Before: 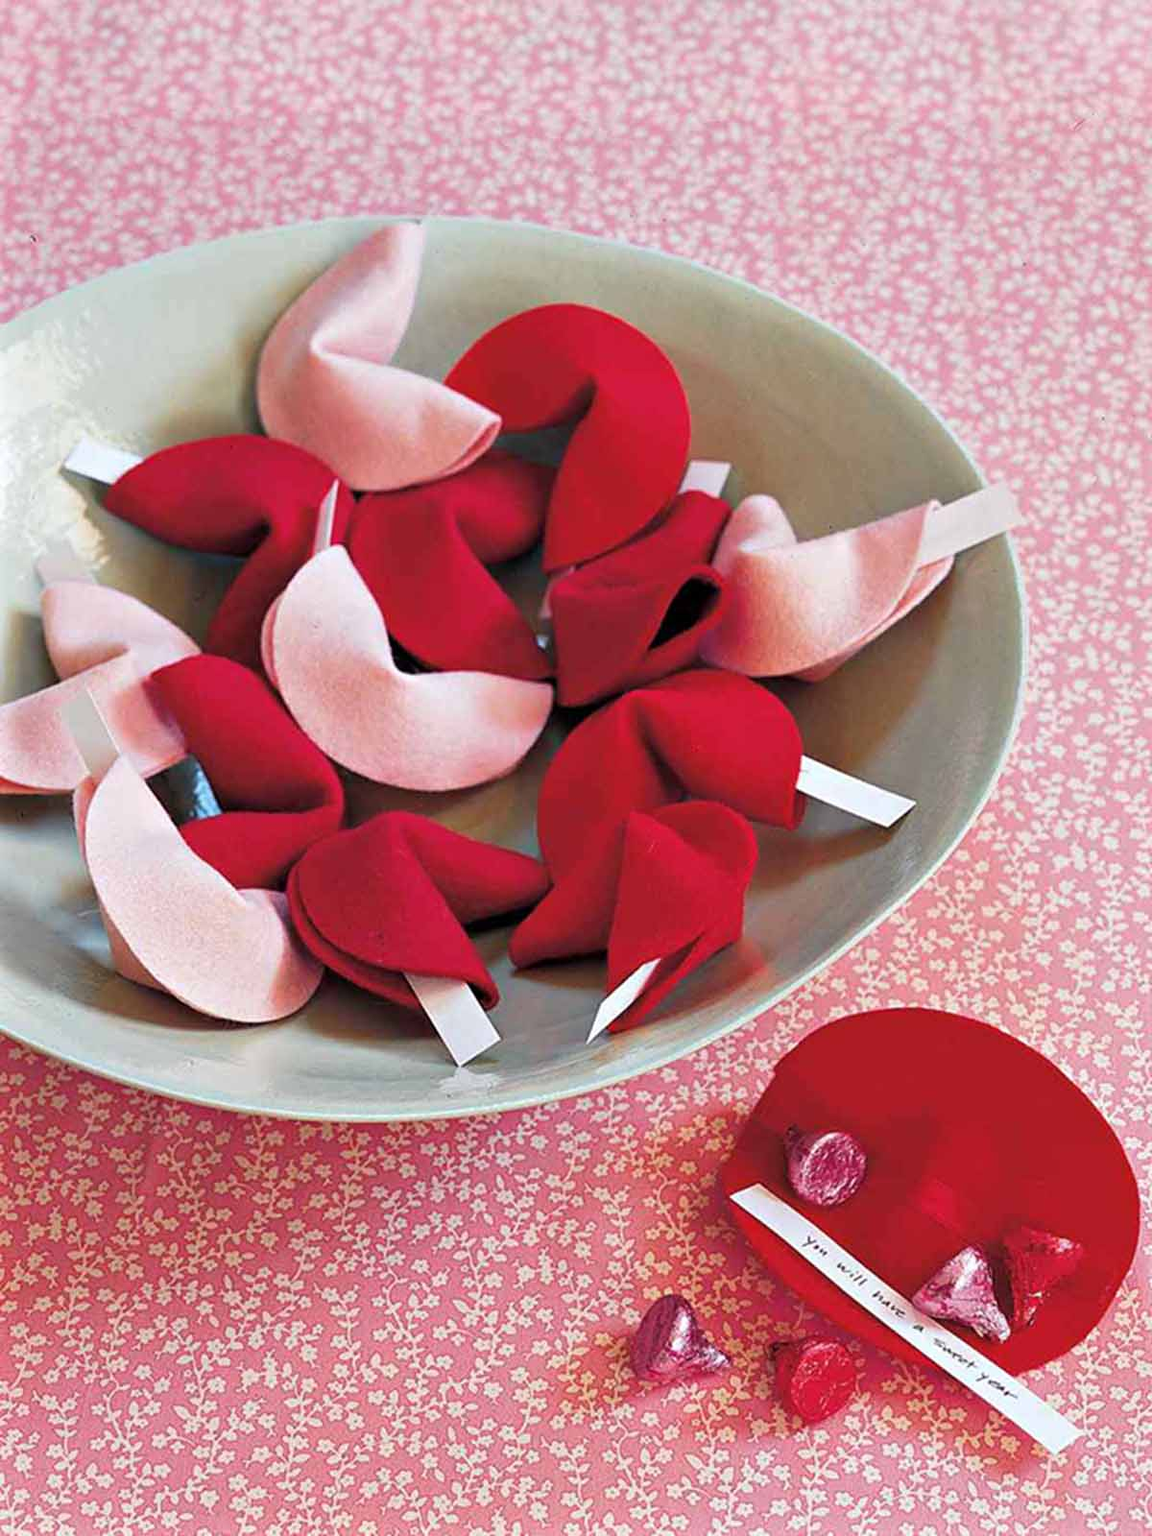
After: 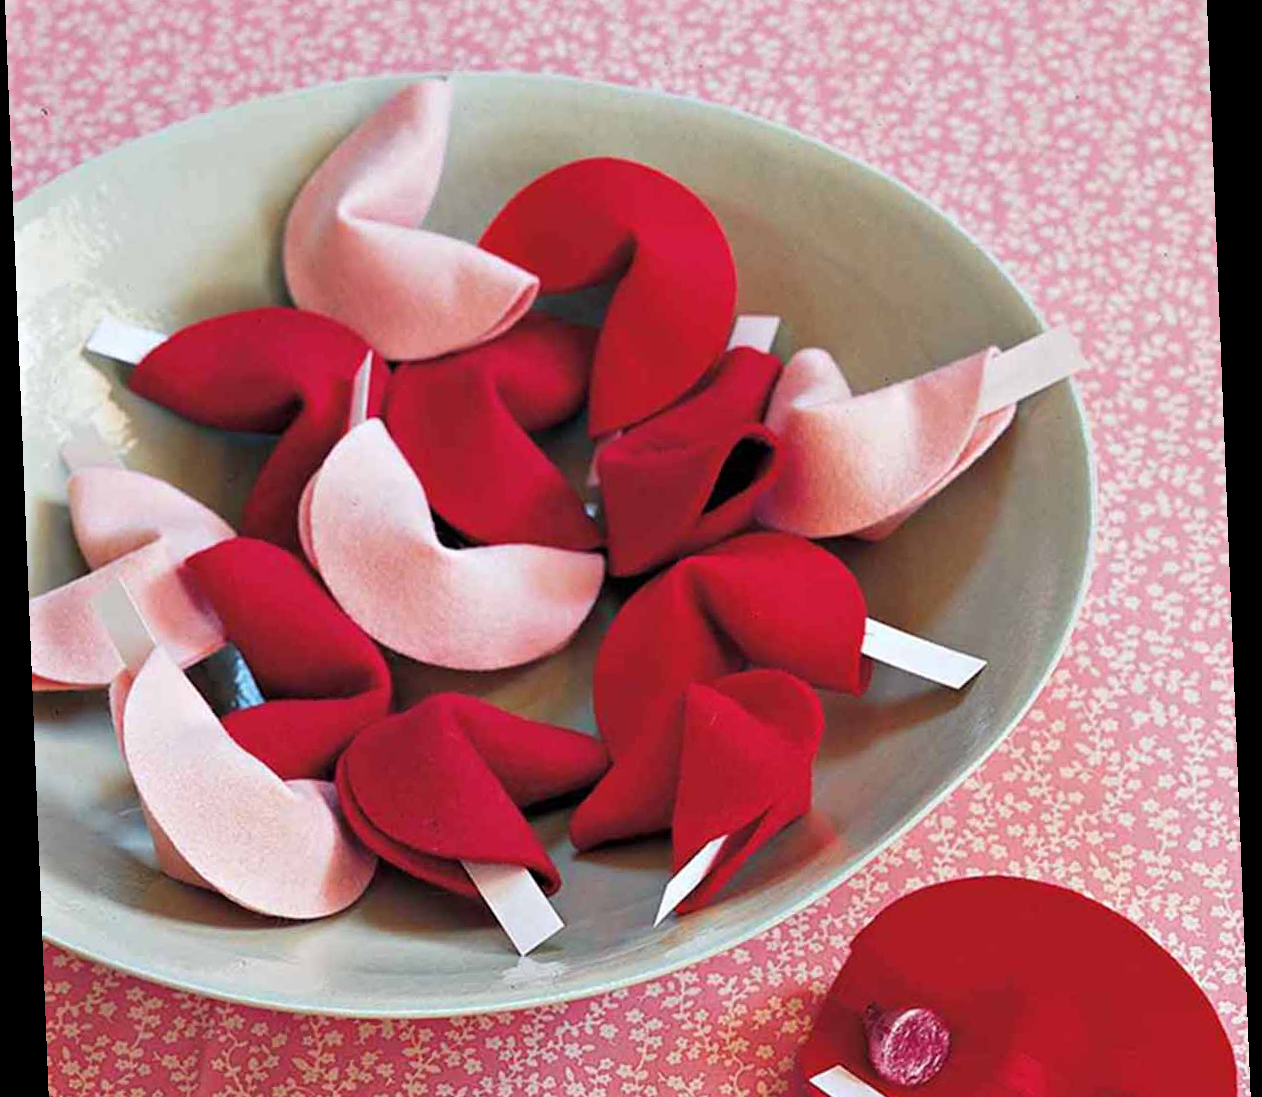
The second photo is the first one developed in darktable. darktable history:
crop: top 11.166%, bottom 22.168%
exposure: compensate highlight preservation false
rotate and perspective: rotation -2.29°, automatic cropping off
